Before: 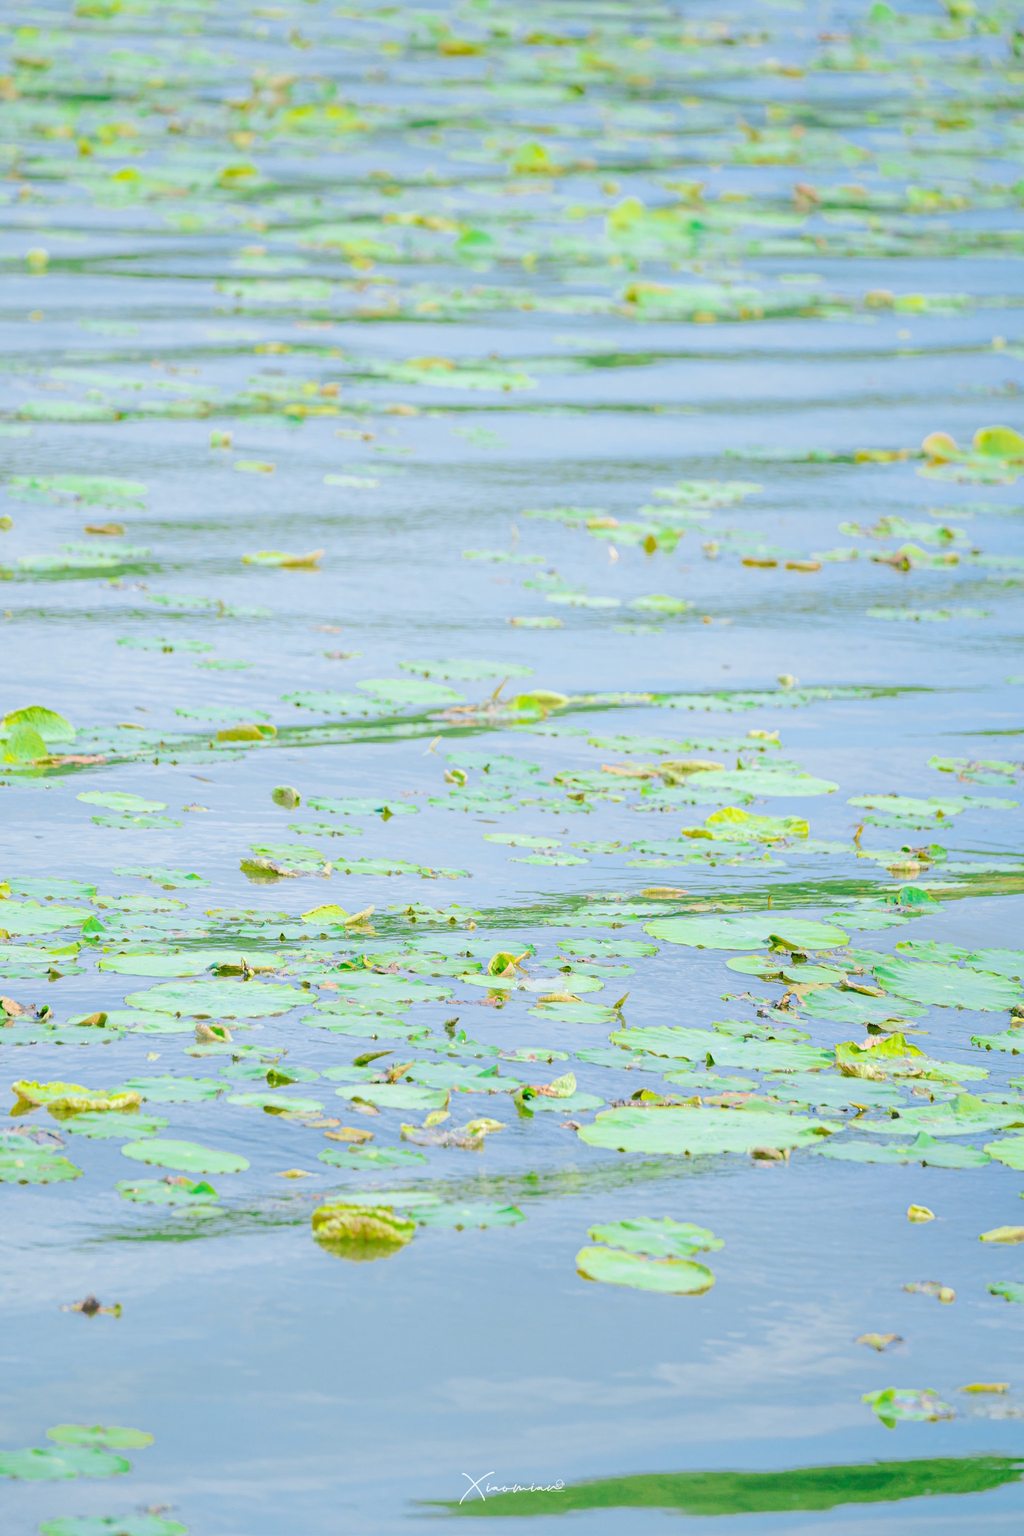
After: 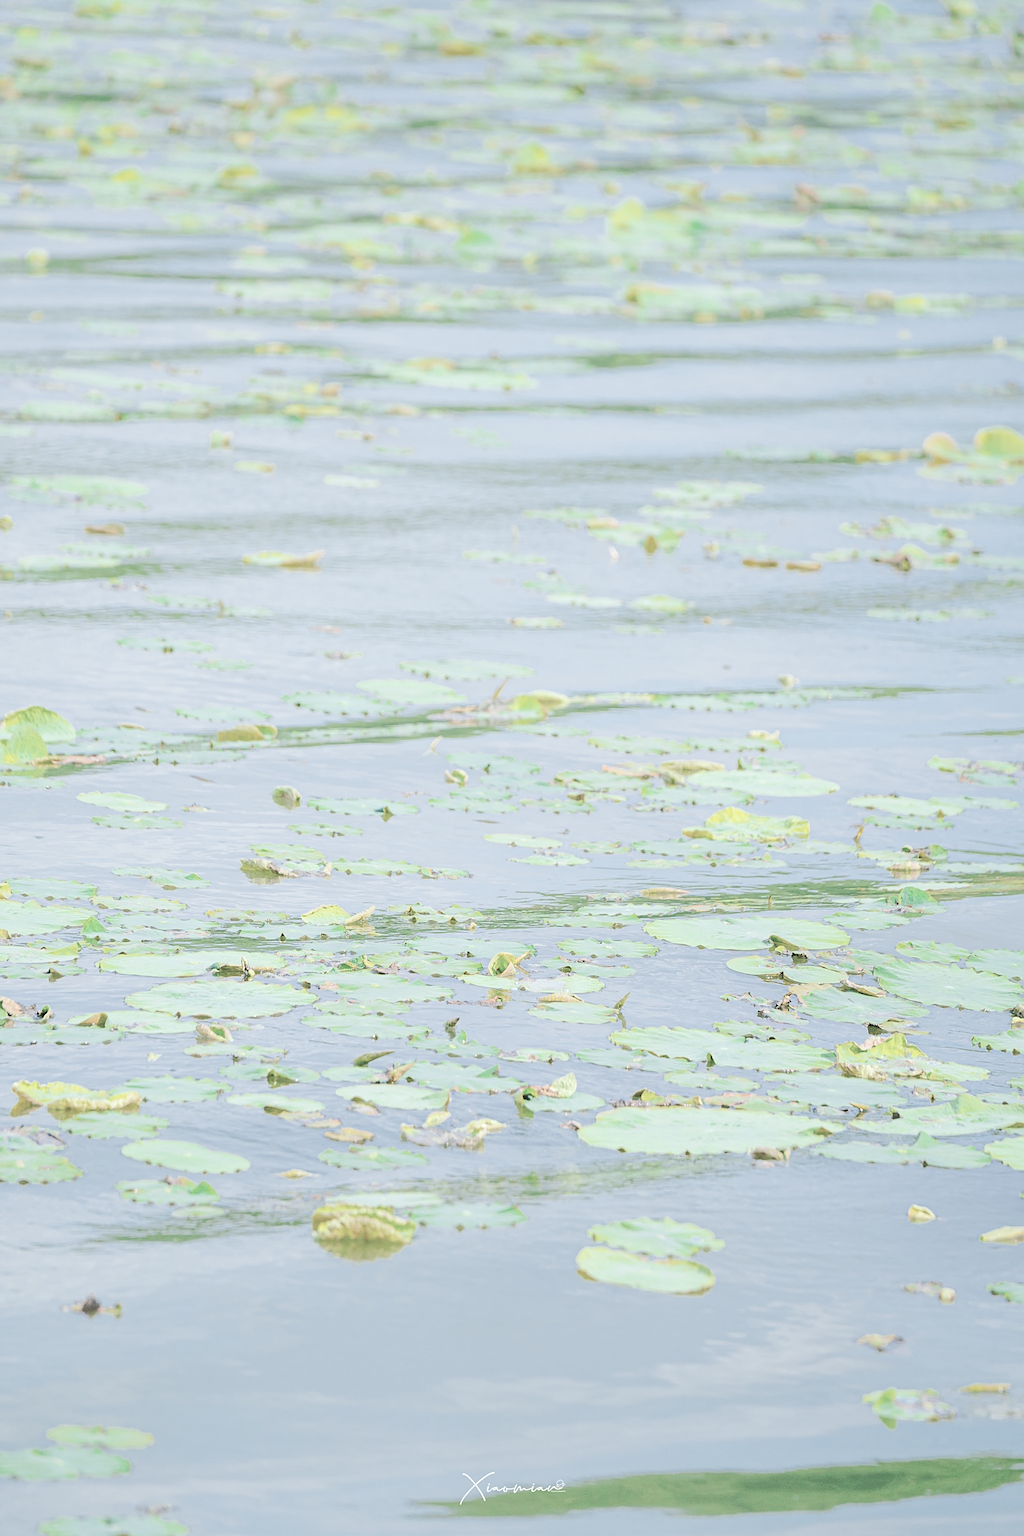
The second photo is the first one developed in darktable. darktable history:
sharpen: on, module defaults
contrast brightness saturation: brightness 0.184, saturation -0.519
